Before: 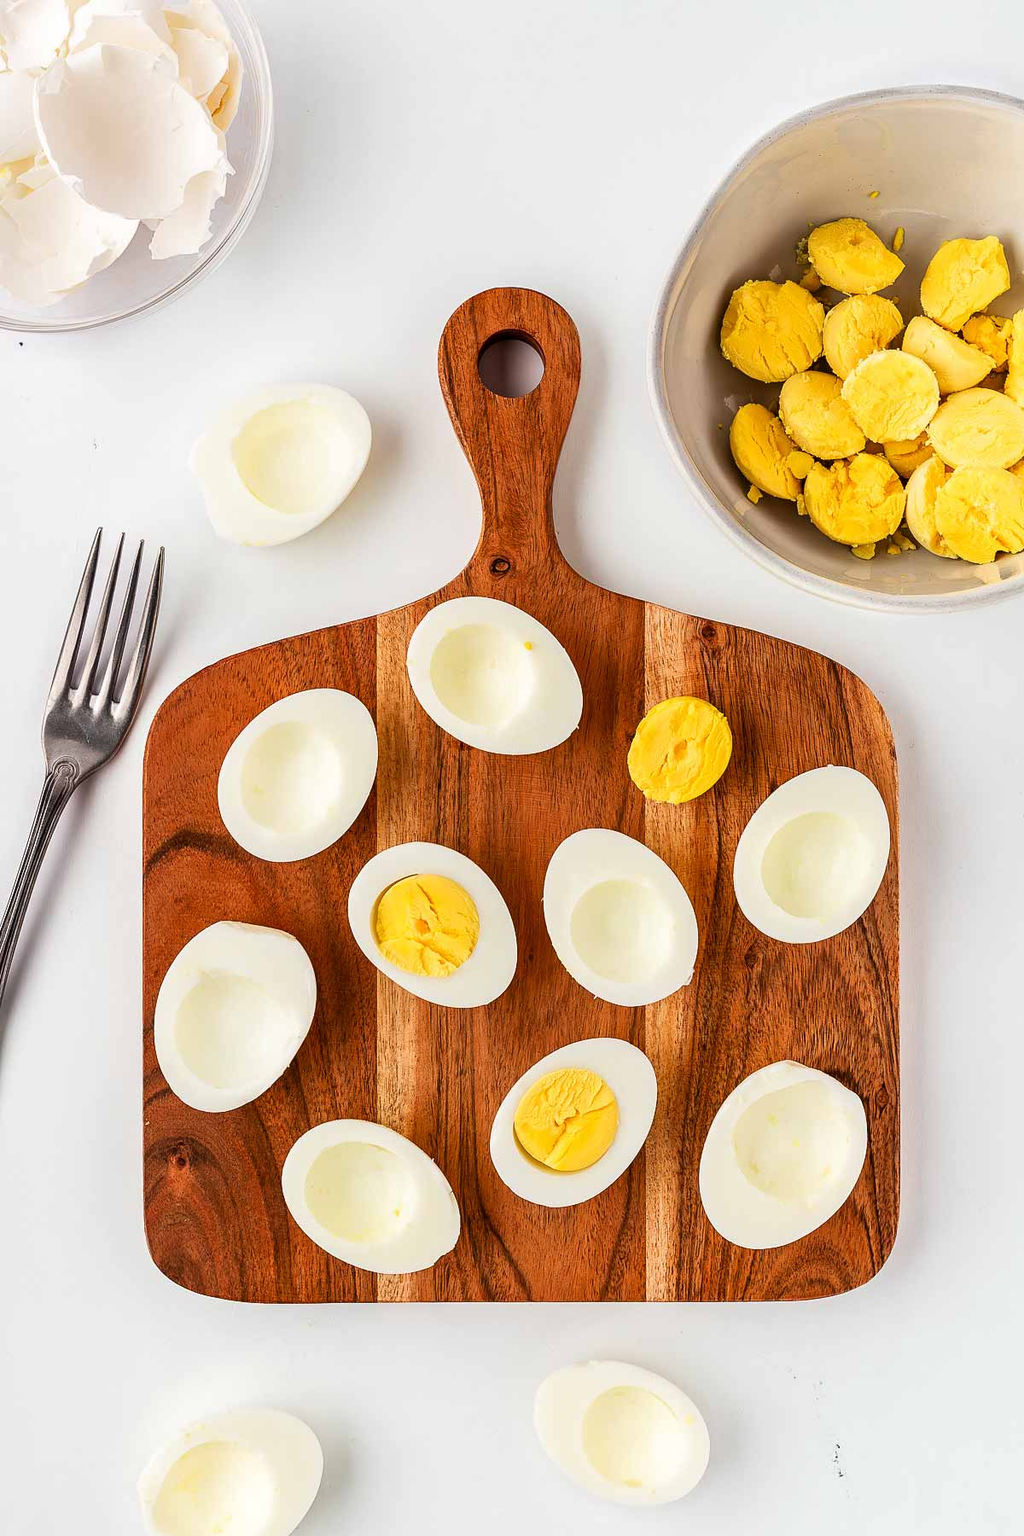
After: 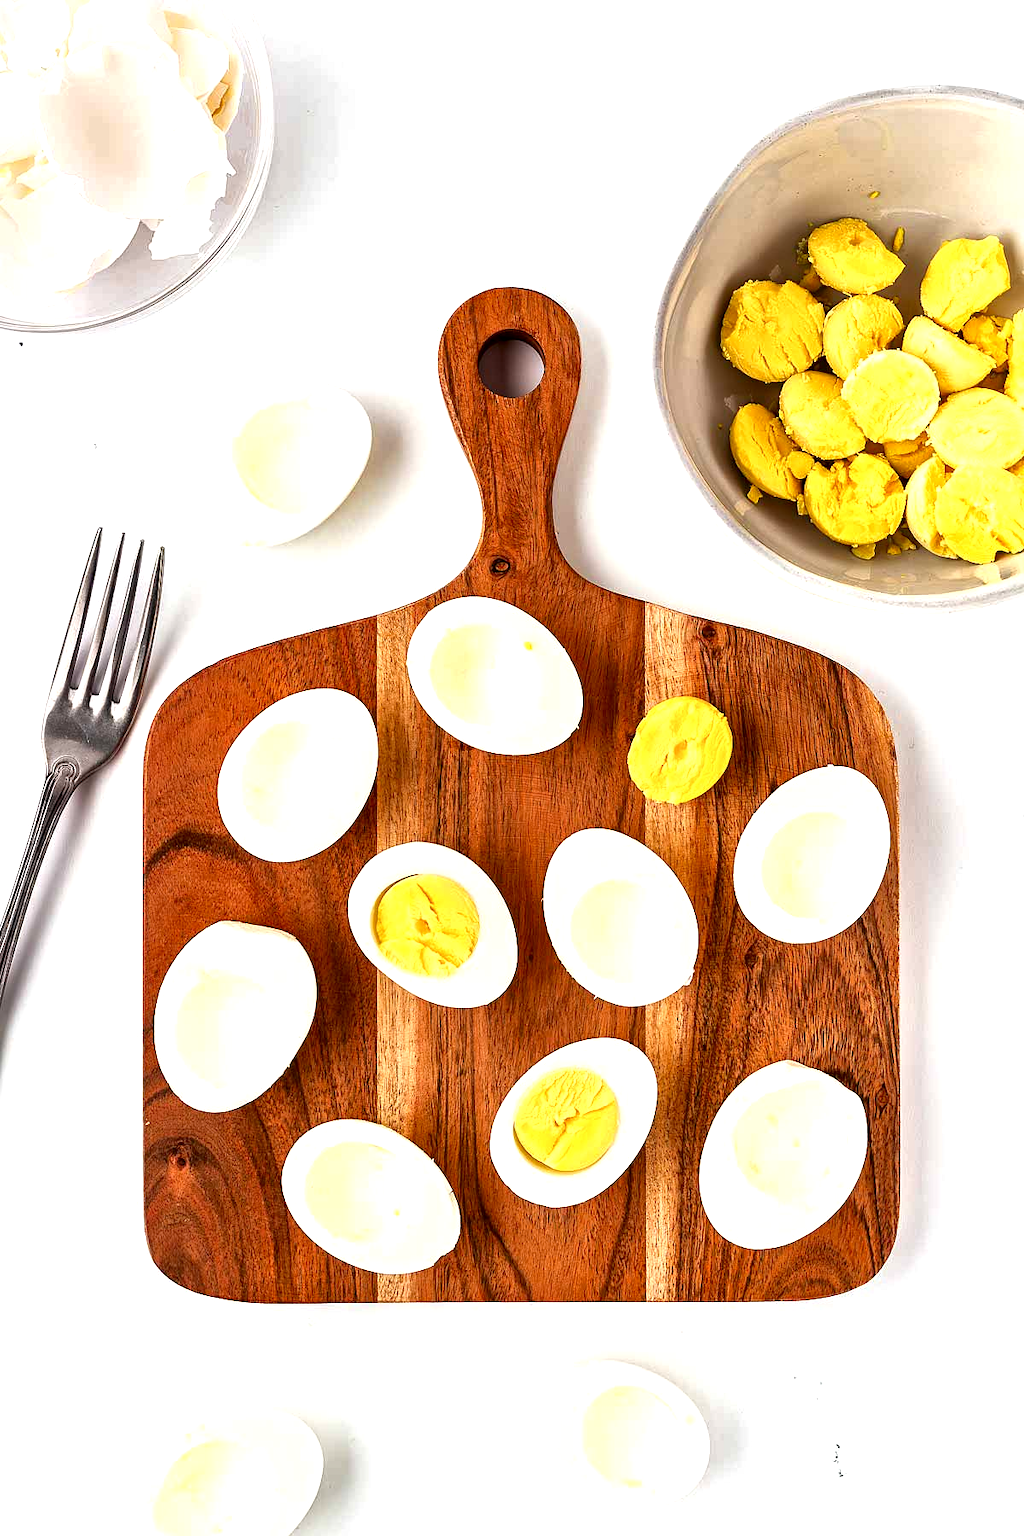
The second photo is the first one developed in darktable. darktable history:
exposure: black level correction 0.001, exposure 0.5 EV, compensate exposure bias true, compensate highlight preservation false
local contrast: mode bilateral grid, contrast 70, coarseness 75, detail 180%, midtone range 0.2
